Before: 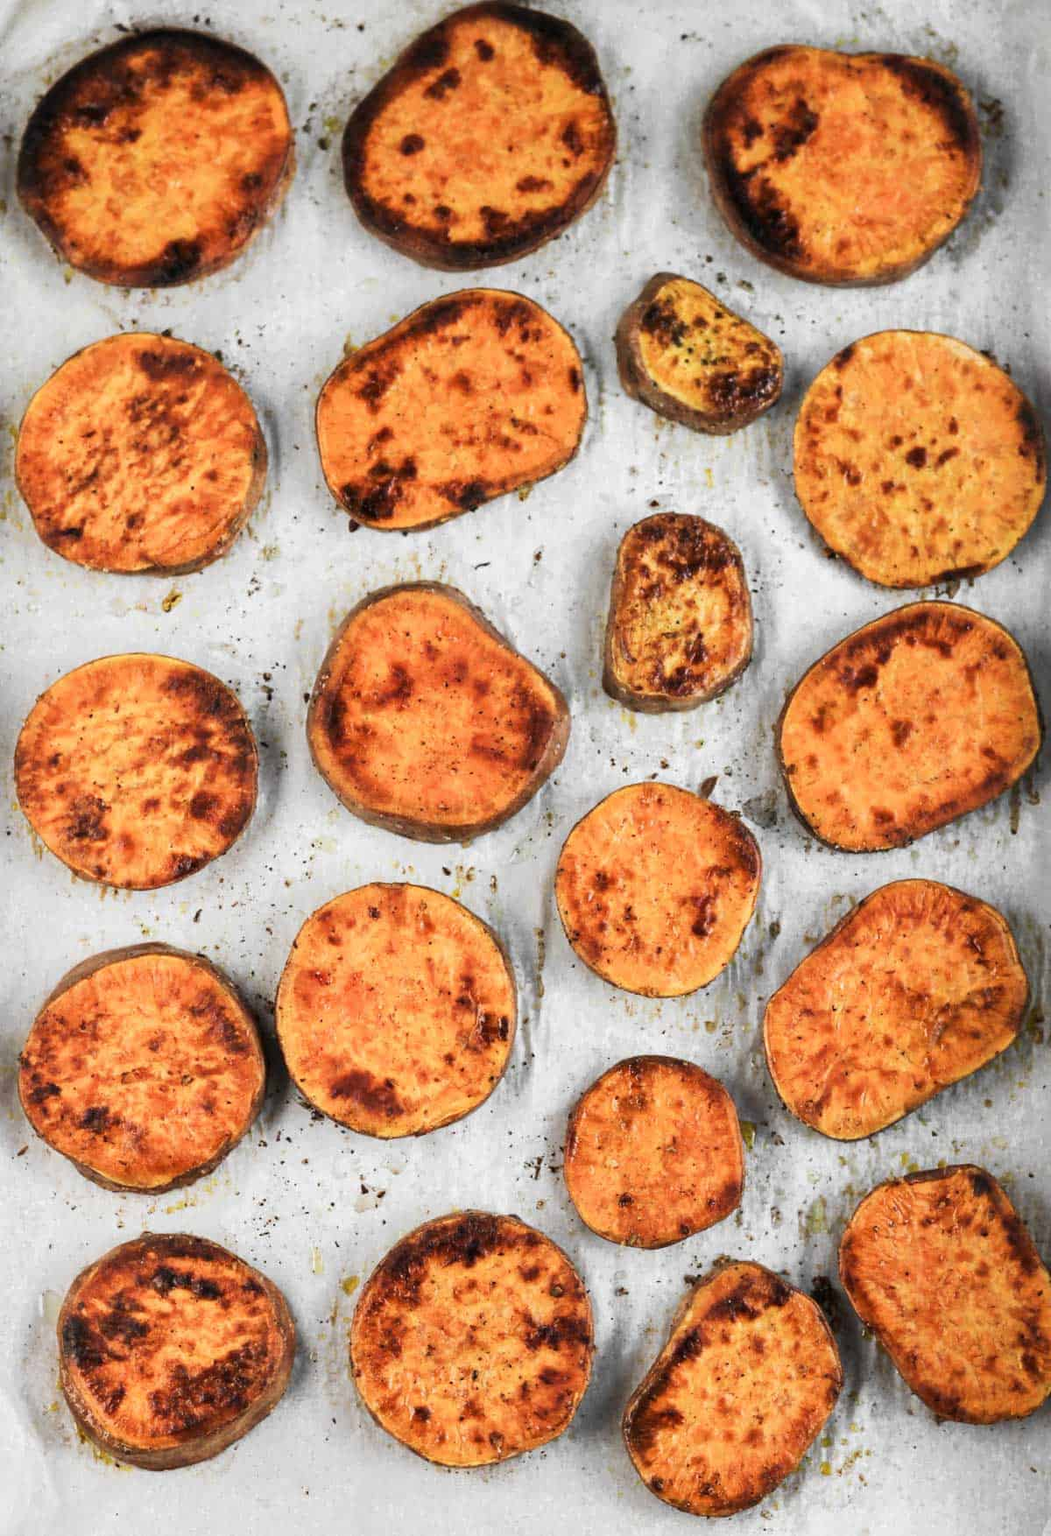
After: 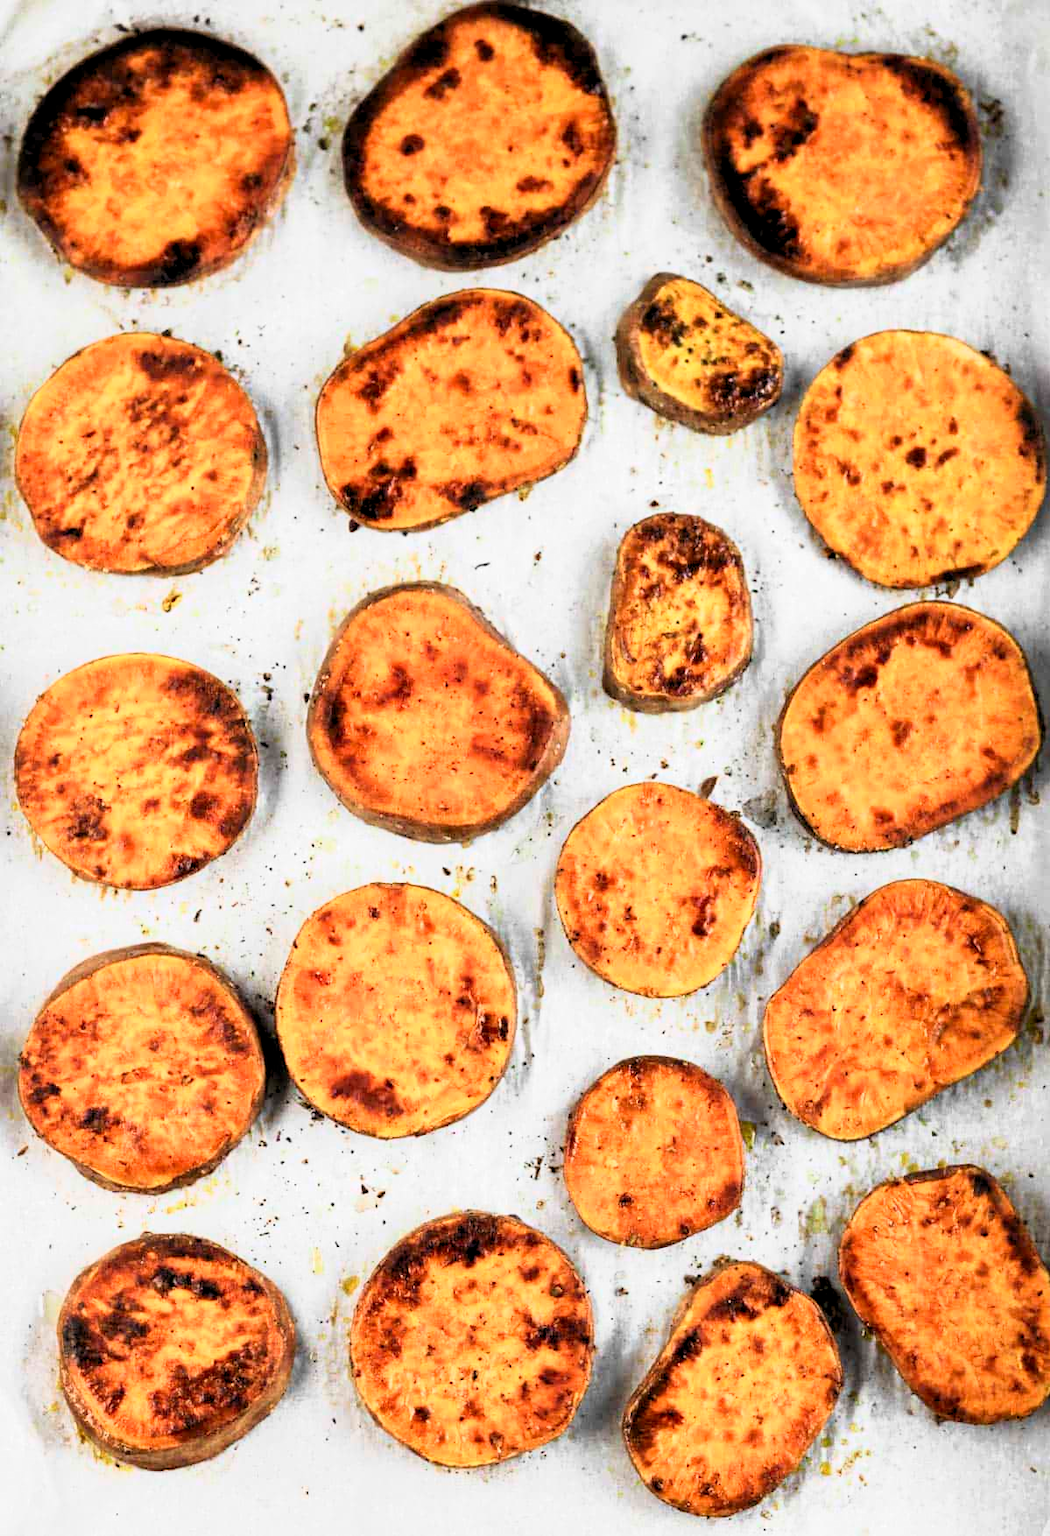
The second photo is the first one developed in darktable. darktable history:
rgb levels: levels [[0.01, 0.419, 0.839], [0, 0.5, 1], [0, 0.5, 1]]
tone curve: curves: ch0 [(0, 0) (0.091, 0.077) (0.517, 0.574) (0.745, 0.82) (0.844, 0.908) (0.909, 0.942) (1, 0.973)]; ch1 [(0, 0) (0.437, 0.404) (0.5, 0.5) (0.534, 0.546) (0.58, 0.603) (0.616, 0.649) (1, 1)]; ch2 [(0, 0) (0.442, 0.415) (0.5, 0.5) (0.535, 0.547) (0.585, 0.62) (1, 1)], color space Lab, independent channels, preserve colors none
